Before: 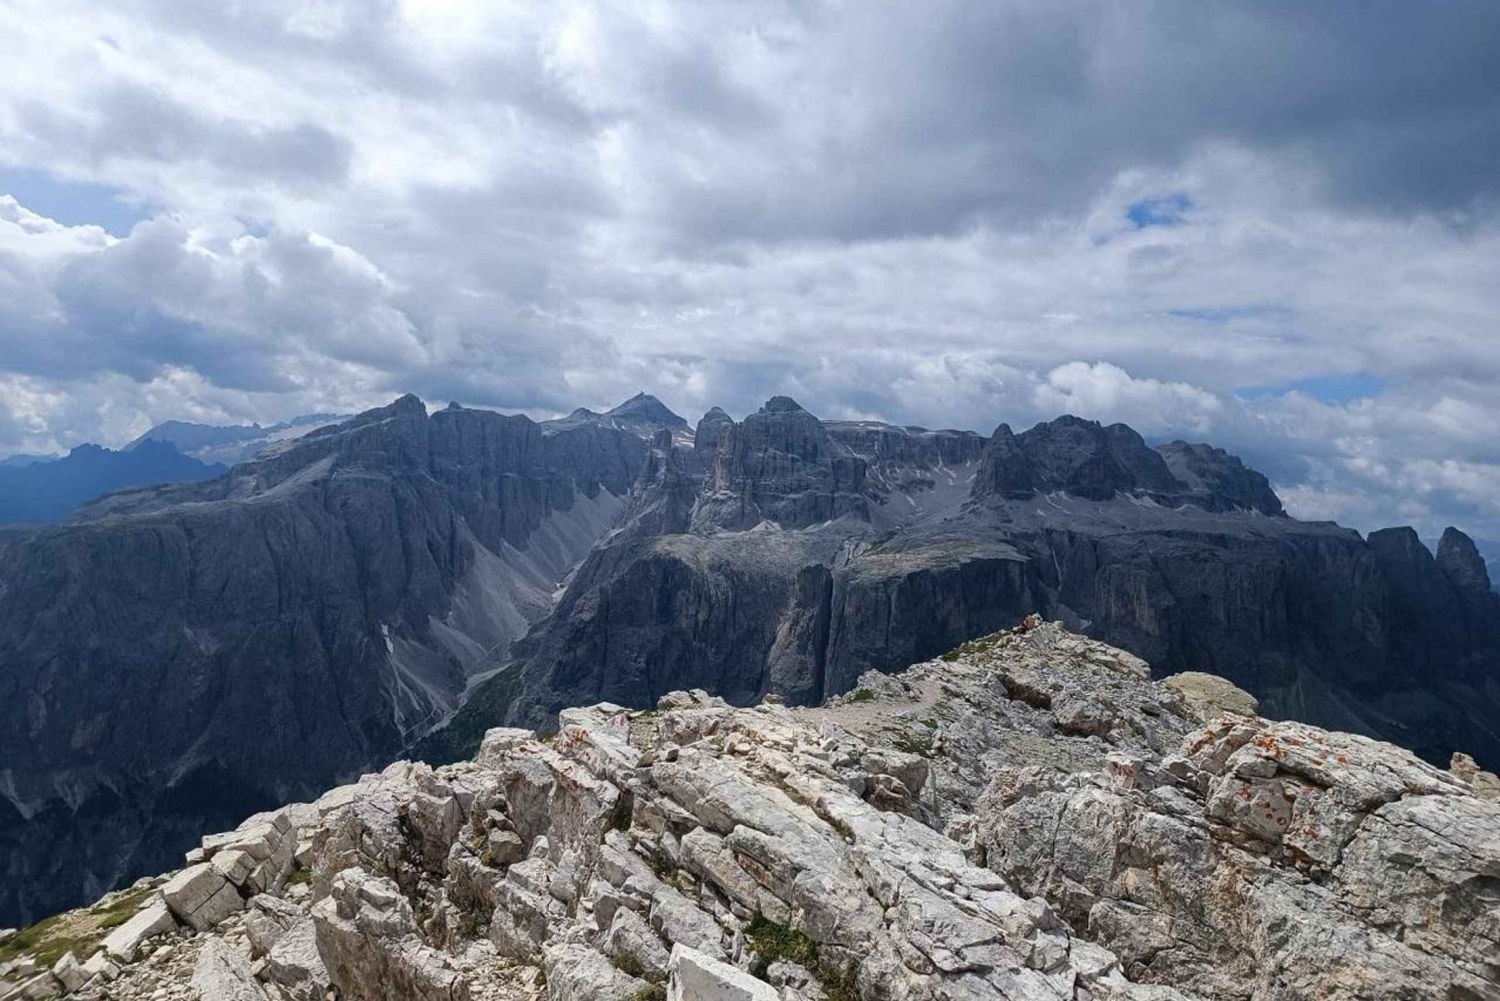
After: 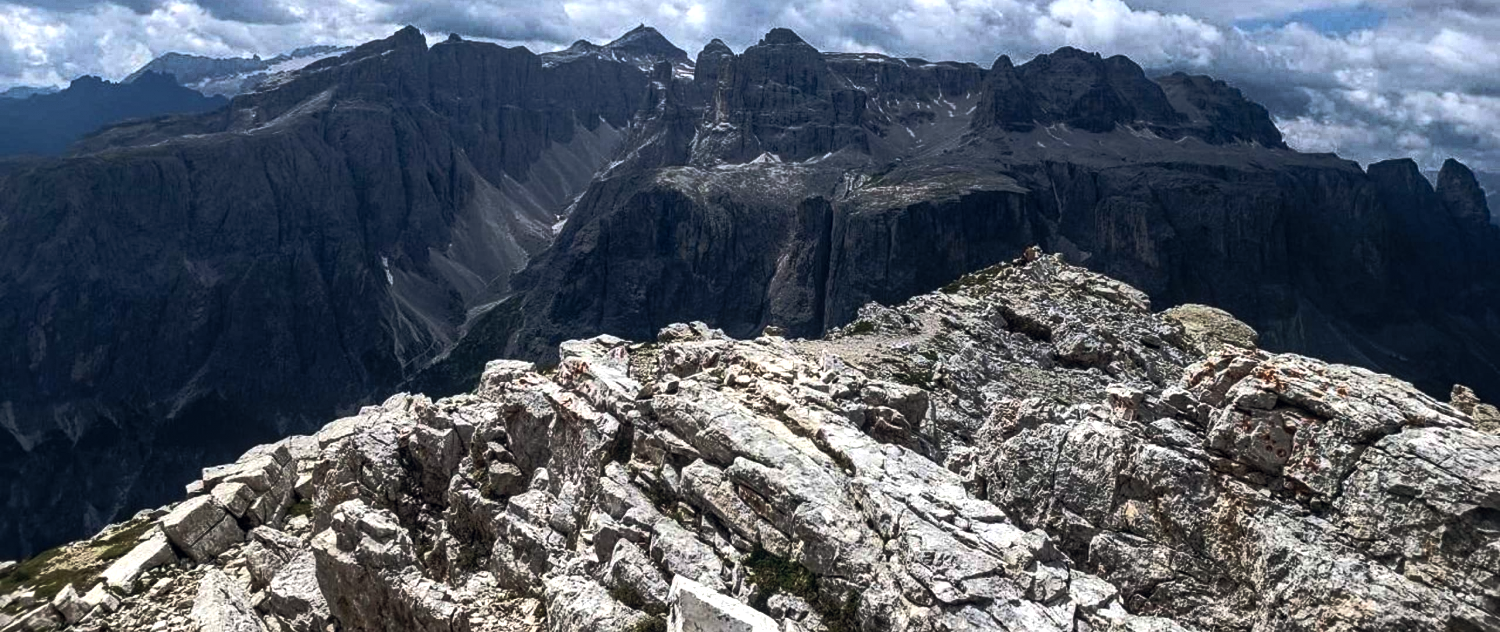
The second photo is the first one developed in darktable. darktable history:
color balance rgb: global offset › chroma 0.066%, global offset › hue 253.78°, perceptual saturation grading › global saturation 0.677%, perceptual brilliance grading › highlights 1.504%, perceptual brilliance grading › mid-tones -49.725%, perceptual brilliance grading › shadows -49.979%, global vibrance 20%
crop and rotate: top 36.827%
levels: levels [0, 0.435, 0.917]
tone equalizer: -8 EV -0.413 EV, -7 EV -0.378 EV, -6 EV -0.36 EV, -5 EV -0.228 EV, -3 EV 0.191 EV, -2 EV 0.318 EV, -1 EV 0.369 EV, +0 EV 0.422 EV, edges refinement/feathering 500, mask exposure compensation -1.57 EV, preserve details no
local contrast: on, module defaults
